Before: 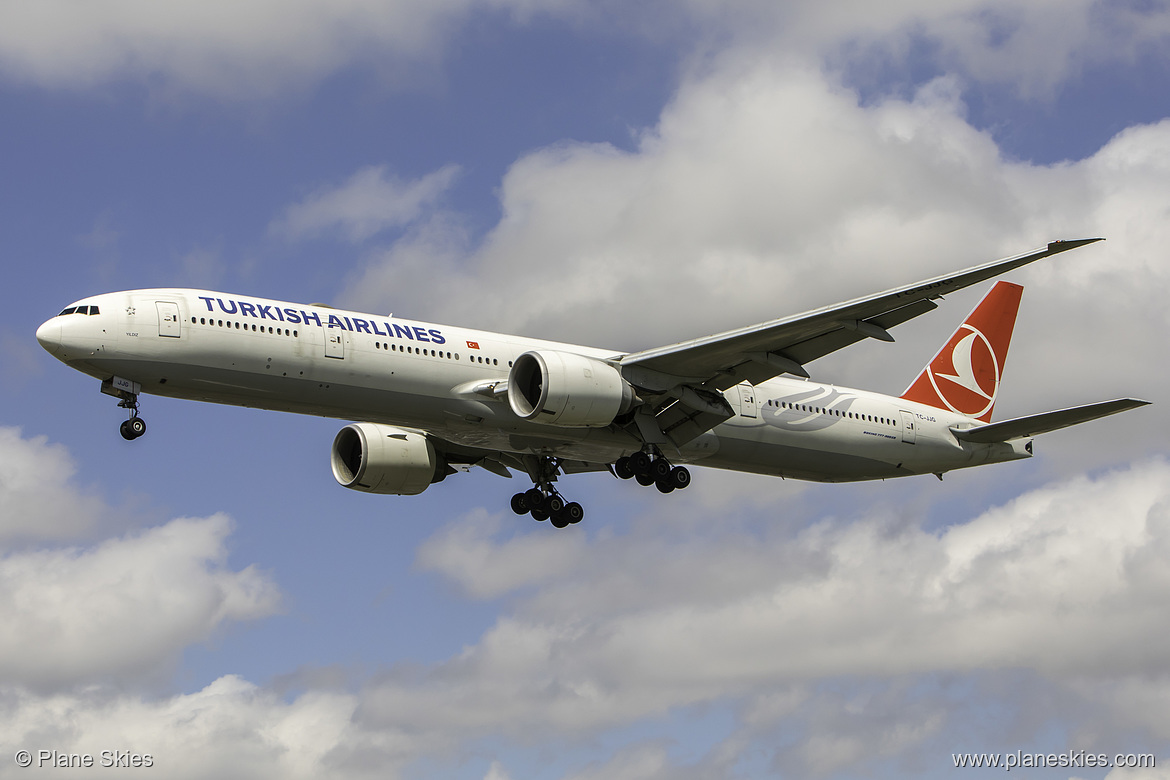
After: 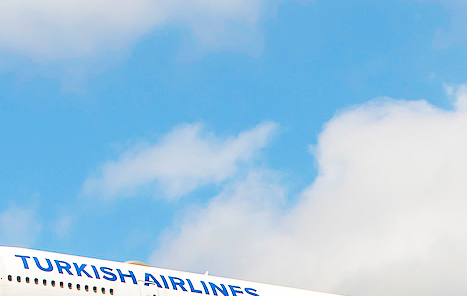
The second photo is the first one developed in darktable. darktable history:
color balance rgb: perceptual saturation grading › global saturation 20%, perceptual saturation grading › highlights -25.089%, perceptual saturation grading › shadows 49.447%
crop: left 15.777%, top 5.422%, right 44.252%, bottom 56.501%
base curve: curves: ch0 [(0, 0) (0.028, 0.03) (0.121, 0.232) (0.46, 0.748) (0.859, 0.968) (1, 1)], preserve colors none
